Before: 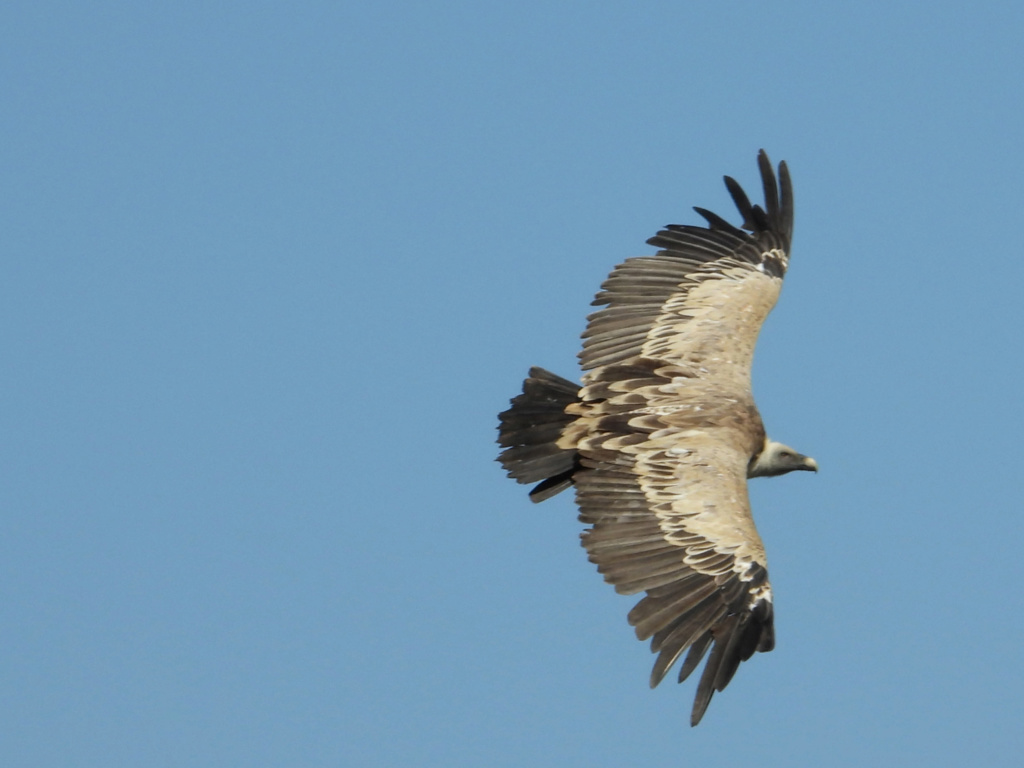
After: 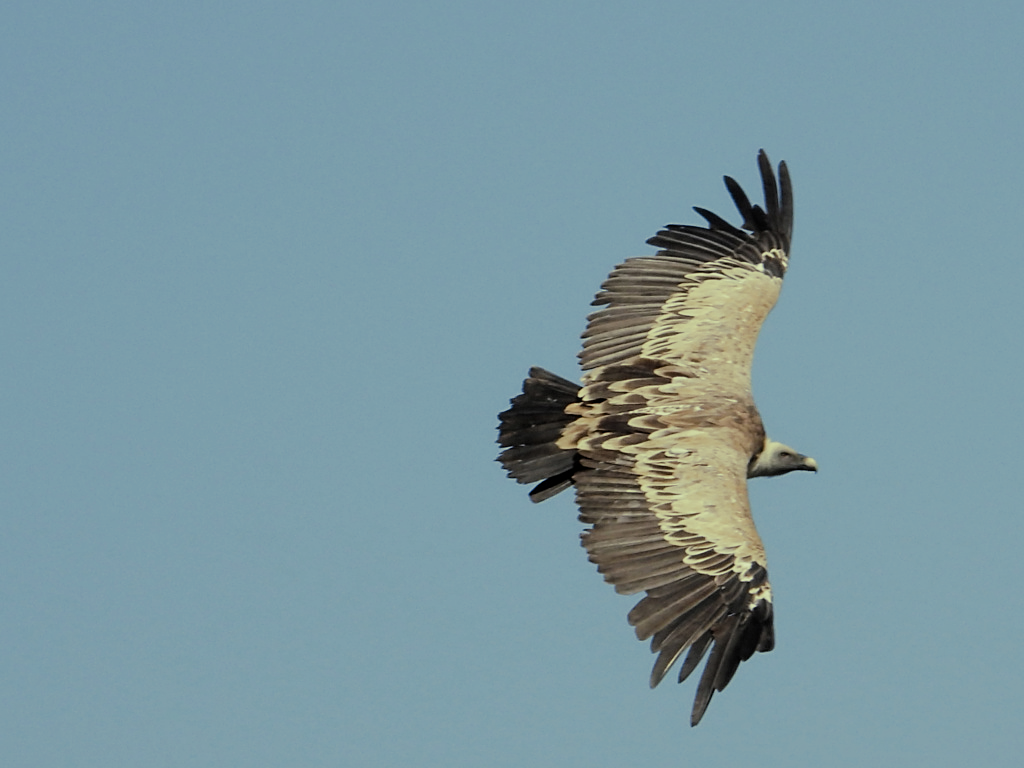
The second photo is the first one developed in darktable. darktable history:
filmic rgb: black relative exposure -7.65 EV, white relative exposure 4.56 EV, hardness 3.61, color science v6 (2022)
split-toning: shadows › hue 290.82°, shadows › saturation 0.34, highlights › saturation 0.38, balance 0, compress 50%
sharpen: on, module defaults
